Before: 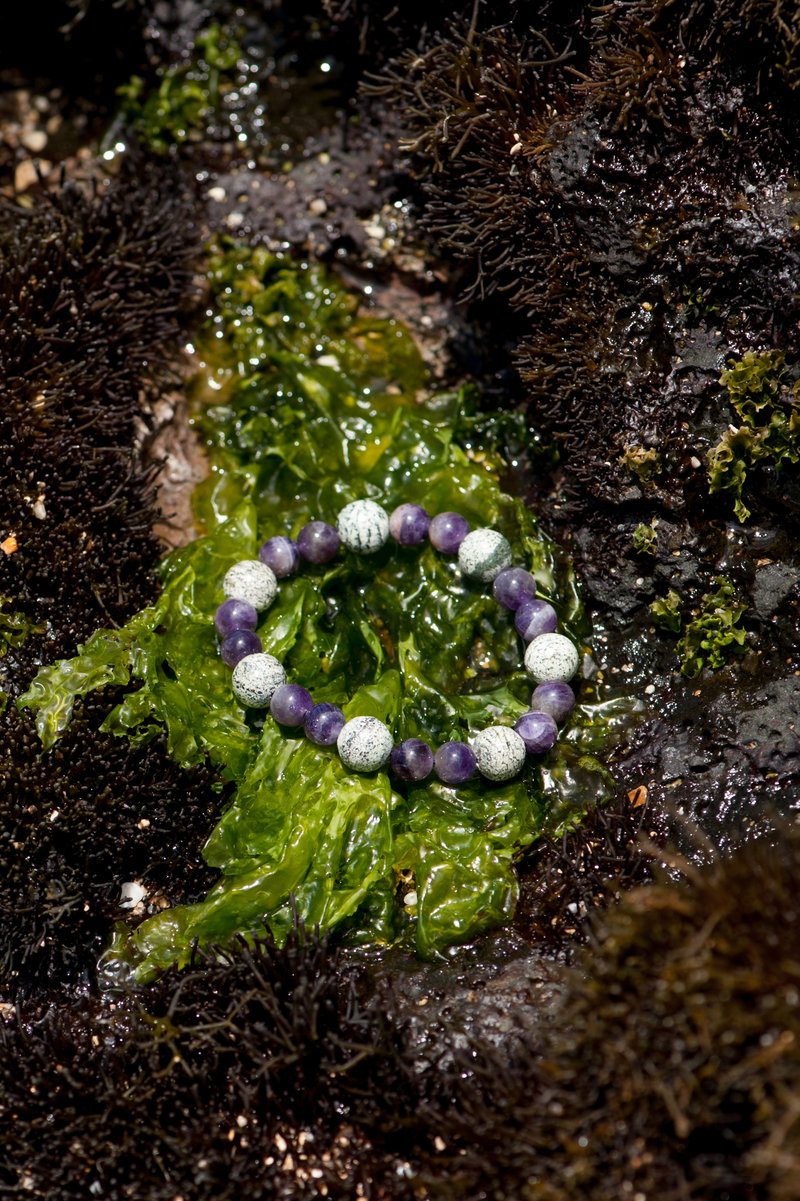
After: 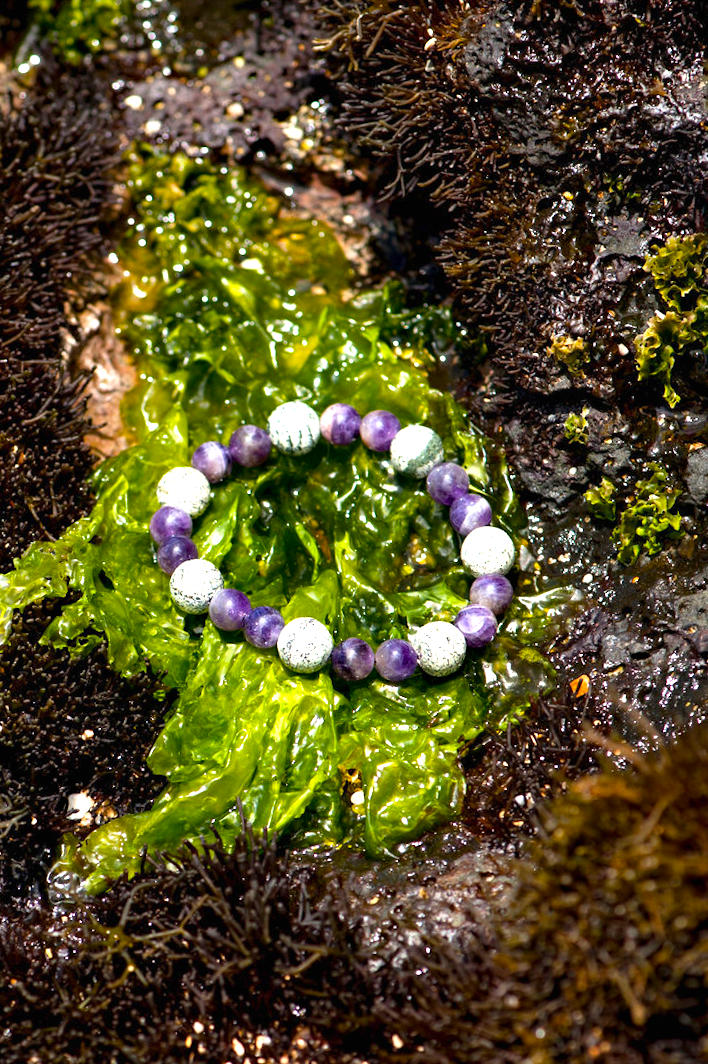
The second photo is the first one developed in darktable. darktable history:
color balance rgb: perceptual saturation grading › global saturation 30.098%, global vibrance 10.84%
crop and rotate: angle 2.48°, left 5.712%, top 5.685%
haze removal: compatibility mode true, adaptive false
exposure: black level correction 0, exposure 1.1 EV, compensate highlight preservation false
